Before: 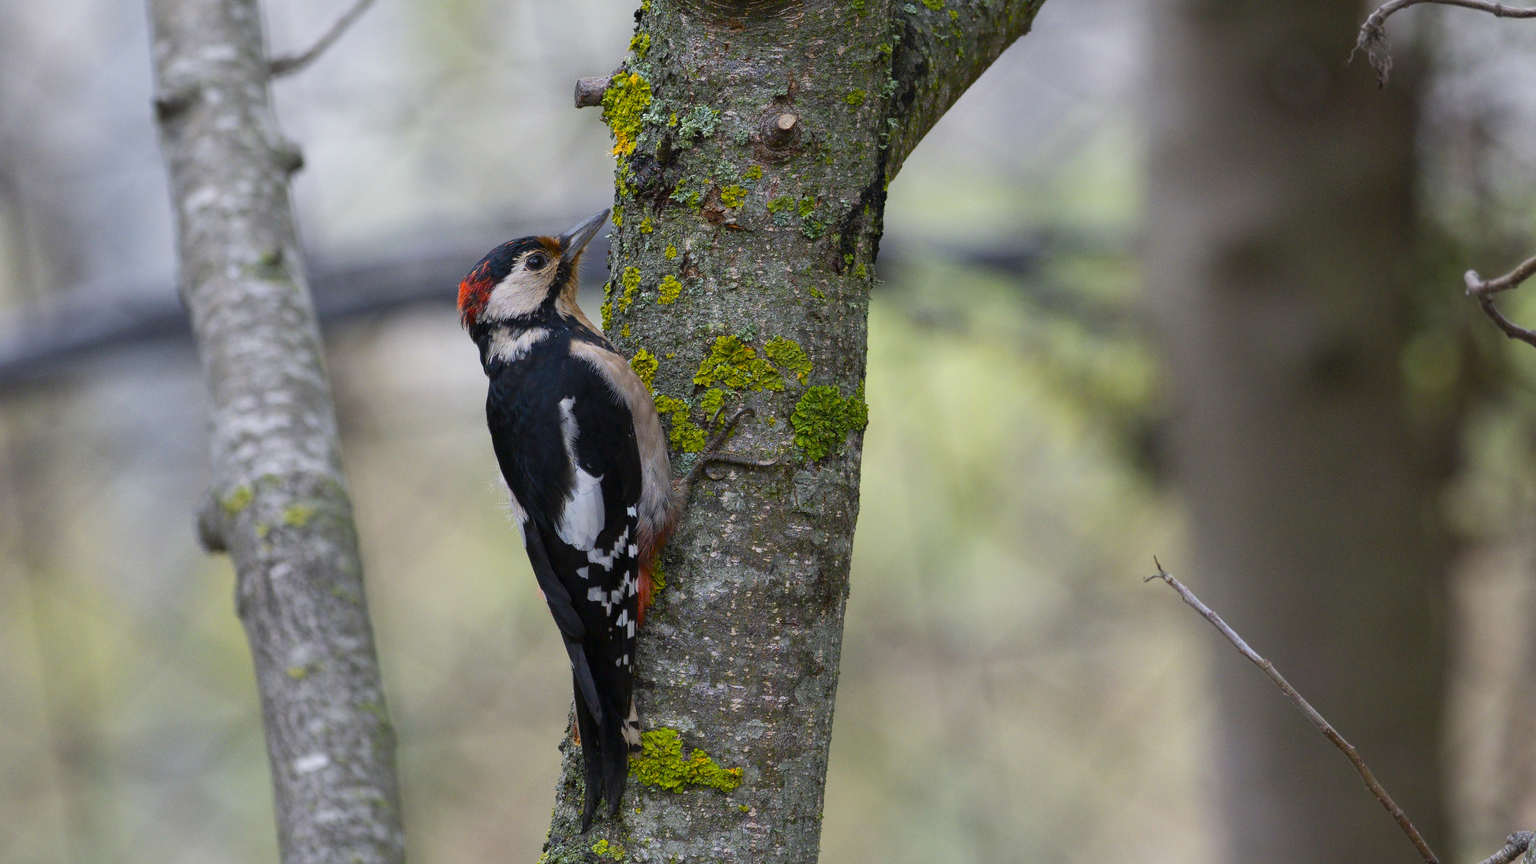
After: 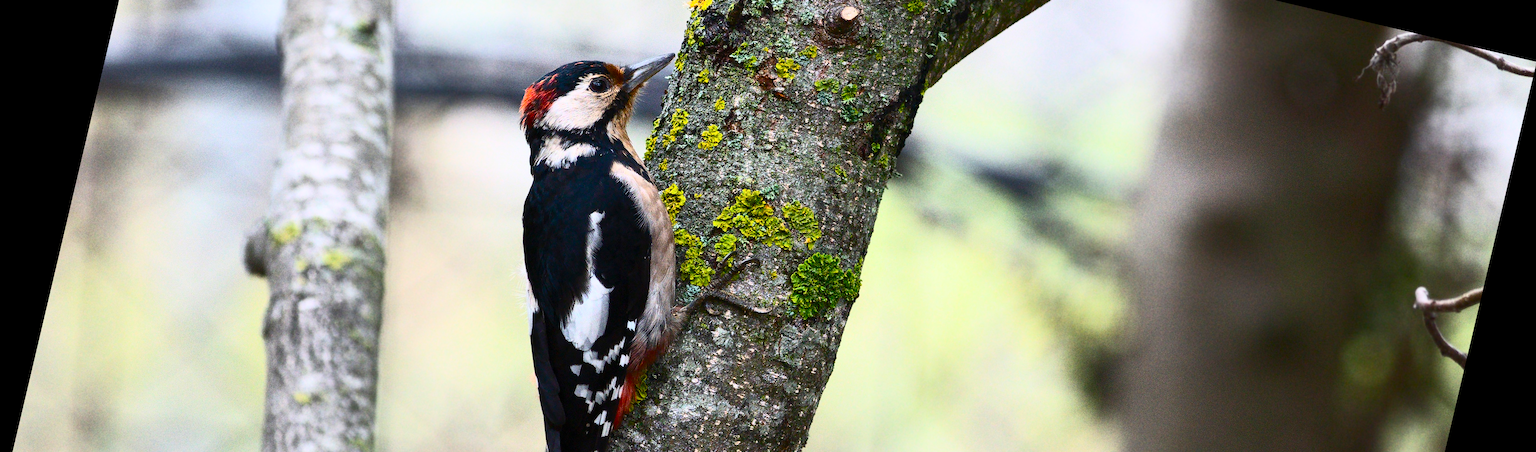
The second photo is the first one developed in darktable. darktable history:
rotate and perspective: rotation 13.27°, automatic cropping off
contrast brightness saturation: contrast 0.62, brightness 0.34, saturation 0.14
crop and rotate: top 23.84%, bottom 34.294%
